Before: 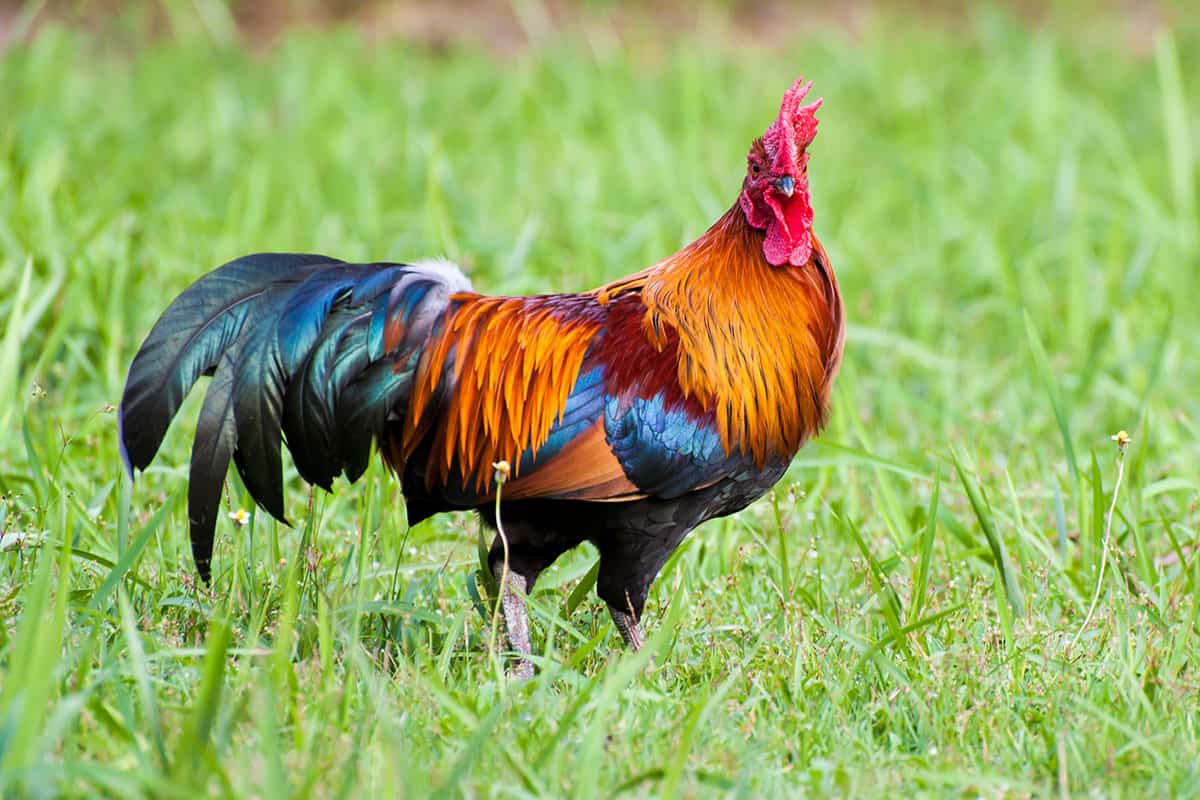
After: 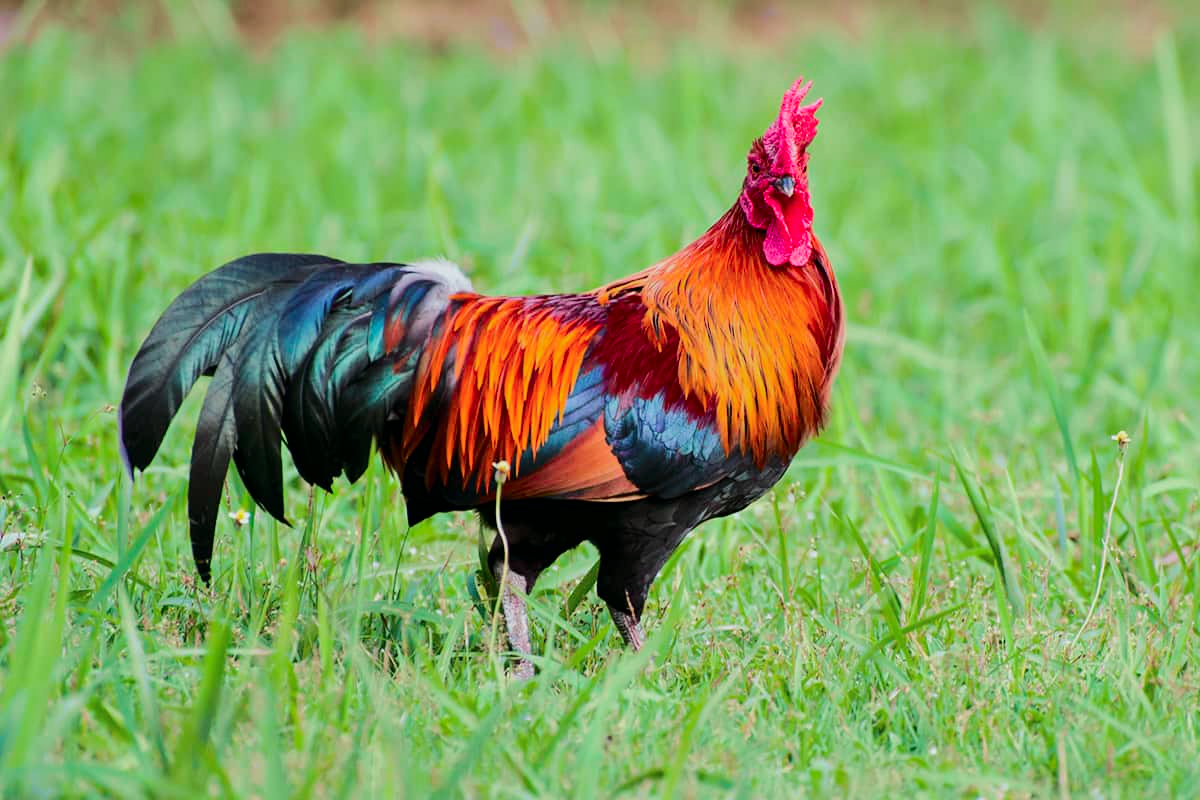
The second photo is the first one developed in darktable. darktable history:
exposure: black level correction 0.001, exposure -0.203 EV, compensate highlight preservation false
tone curve: curves: ch0 [(0, 0.003) (0.211, 0.174) (0.482, 0.519) (0.843, 0.821) (0.992, 0.971)]; ch1 [(0, 0) (0.276, 0.206) (0.393, 0.364) (0.482, 0.477) (0.506, 0.5) (0.523, 0.523) (0.572, 0.592) (0.695, 0.767) (1, 1)]; ch2 [(0, 0) (0.438, 0.456) (0.498, 0.497) (0.536, 0.527) (0.562, 0.584) (0.619, 0.602) (0.698, 0.698) (1, 1)], color space Lab, independent channels, preserve colors none
